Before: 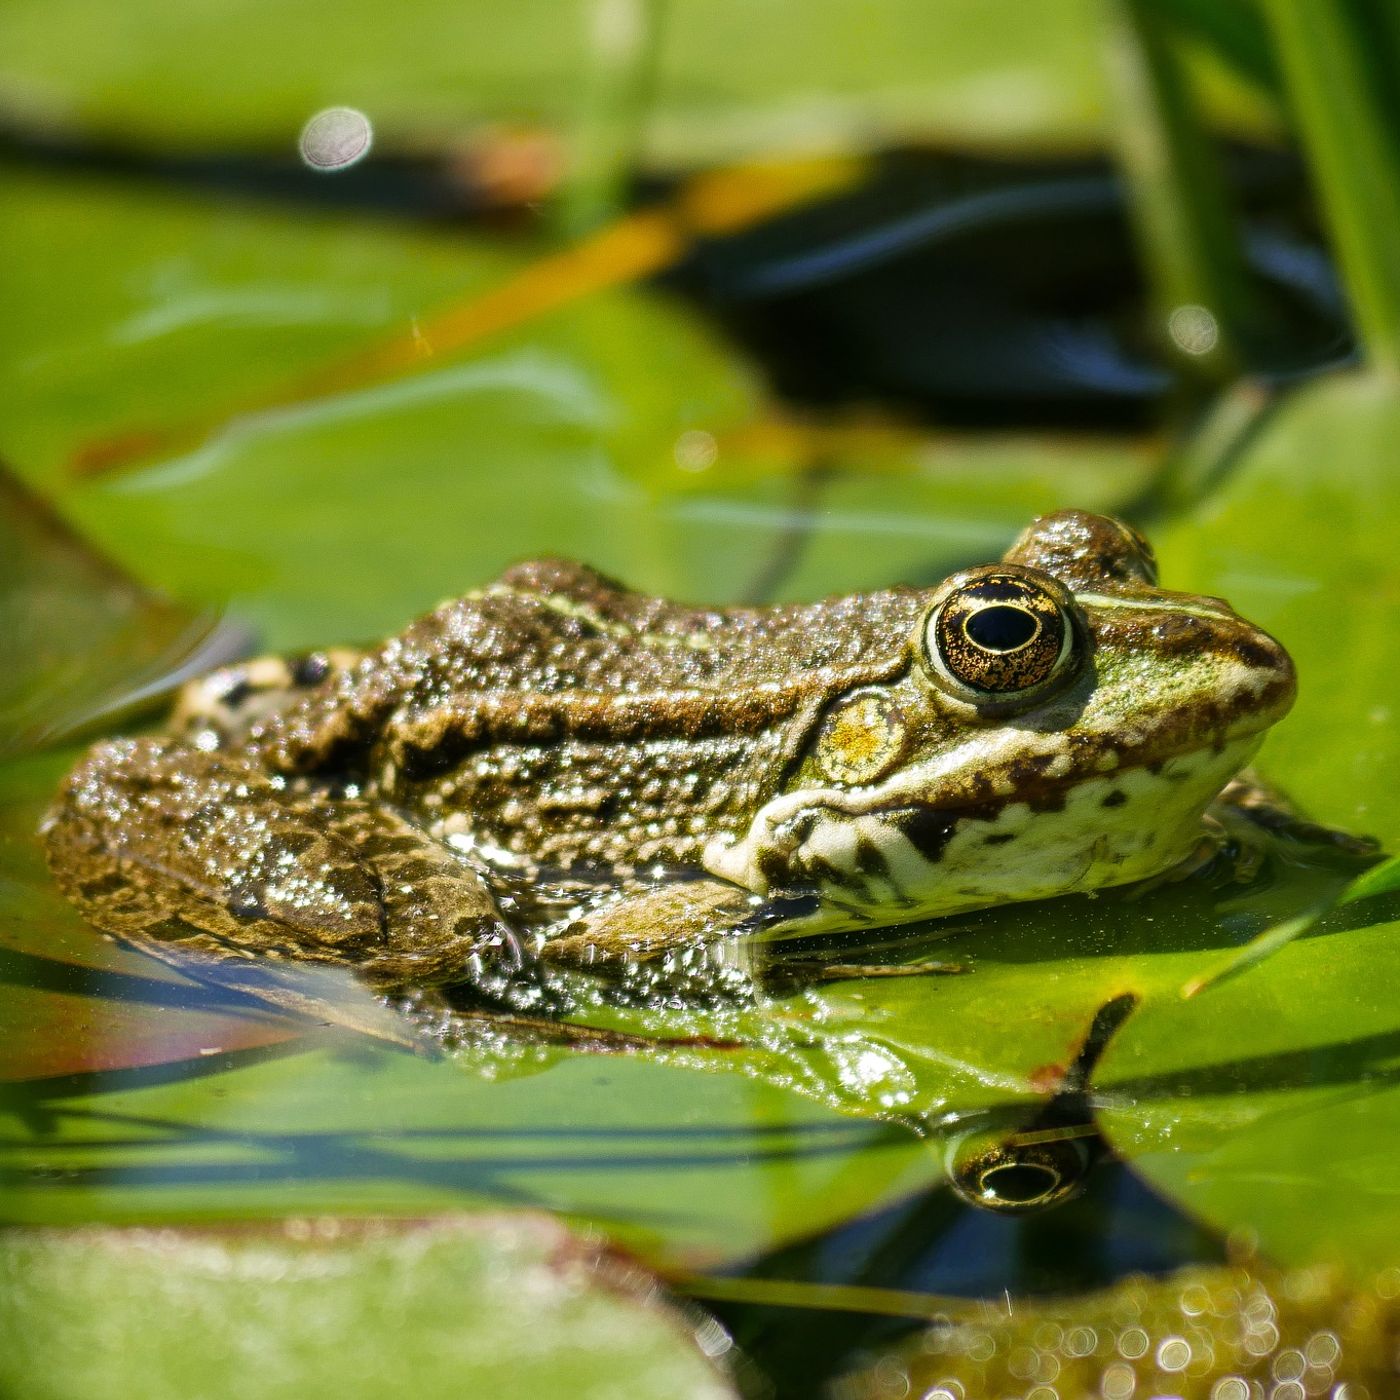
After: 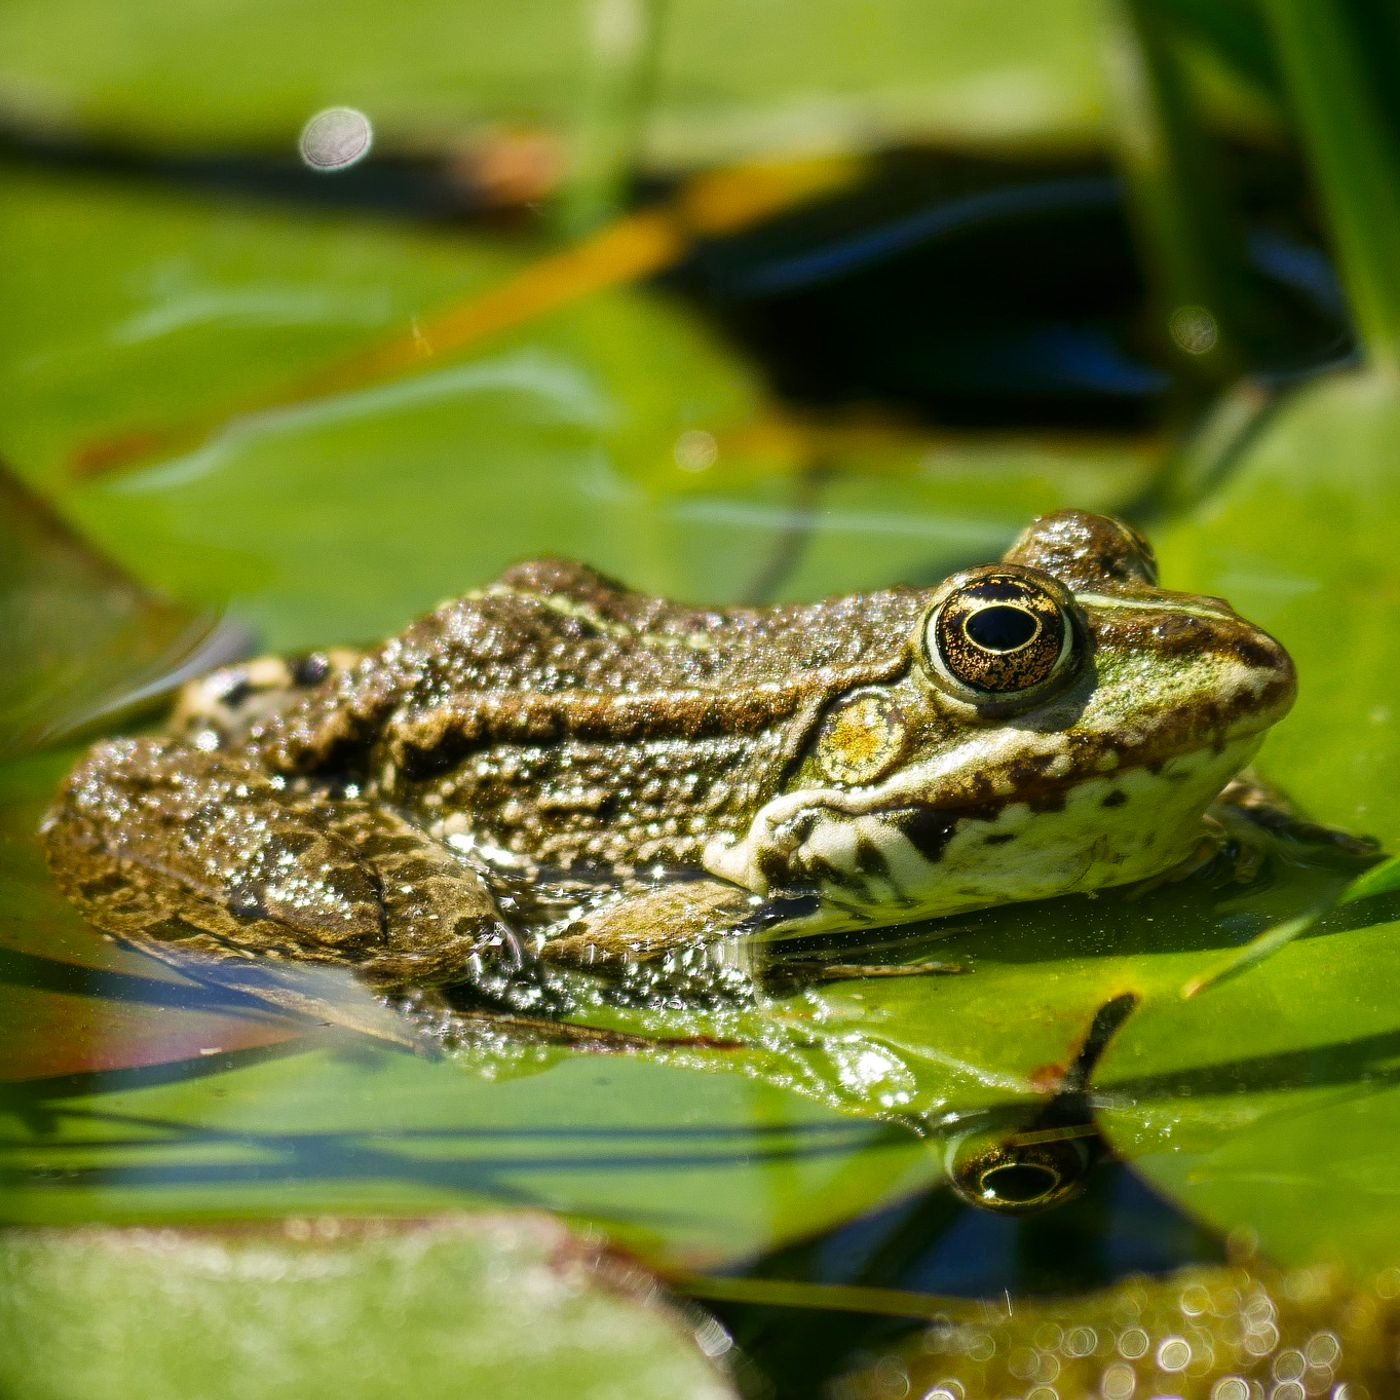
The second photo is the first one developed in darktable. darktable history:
shadows and highlights: shadows -88.4, highlights -35.46, soften with gaussian
